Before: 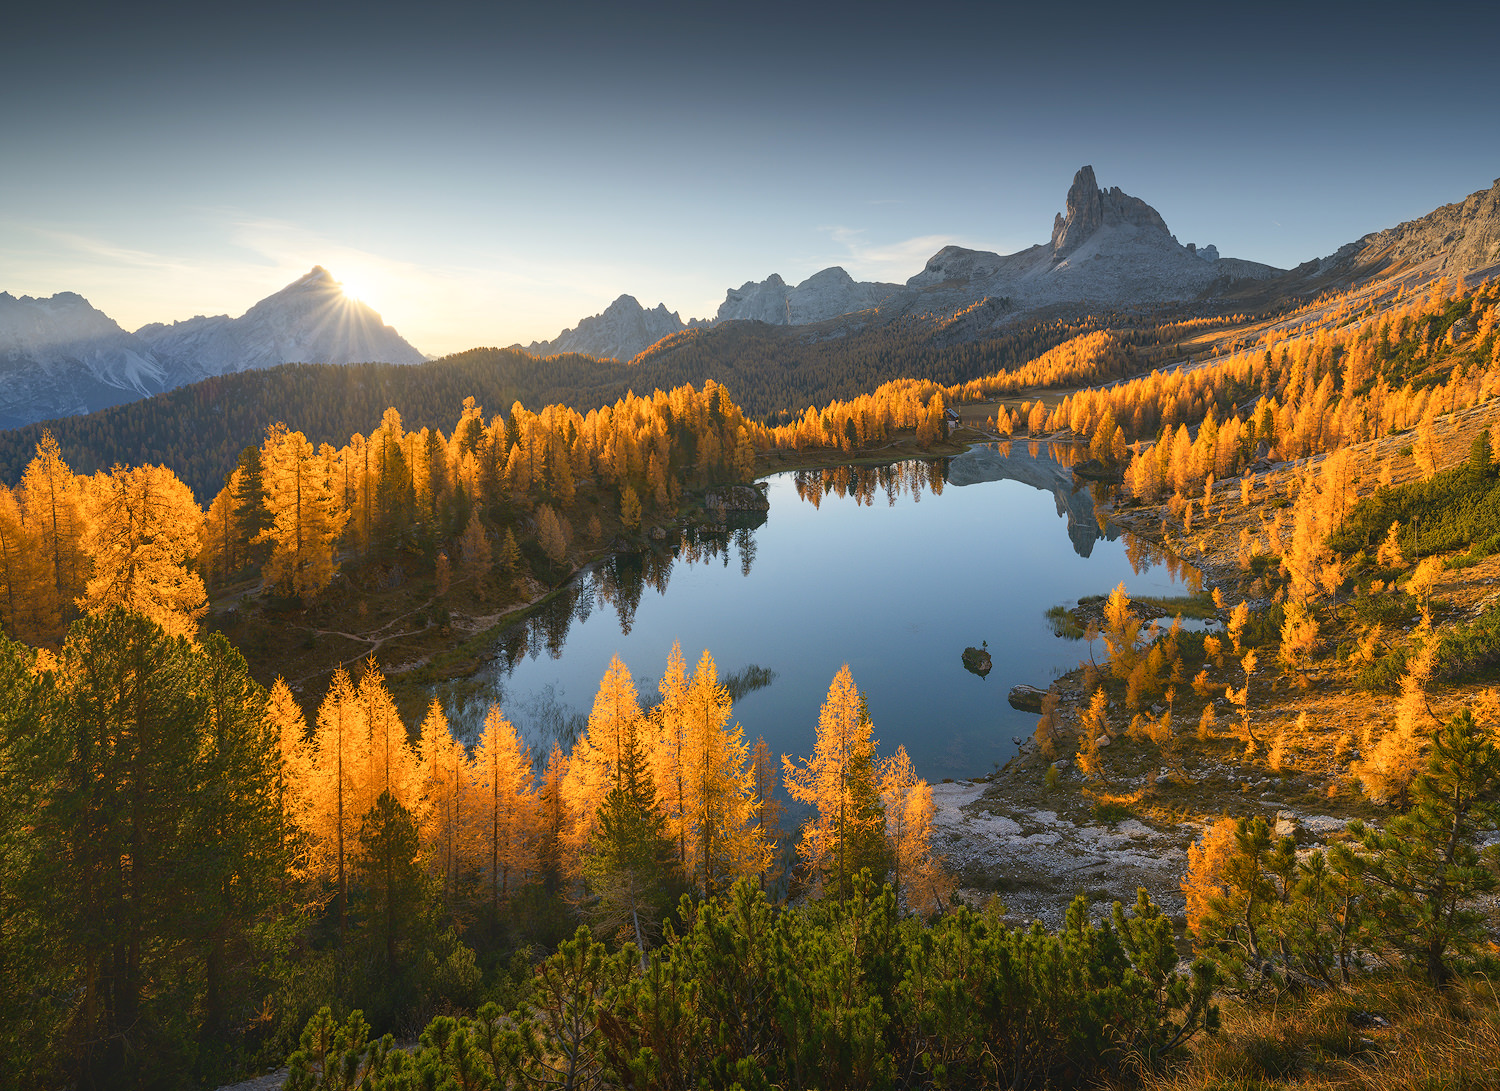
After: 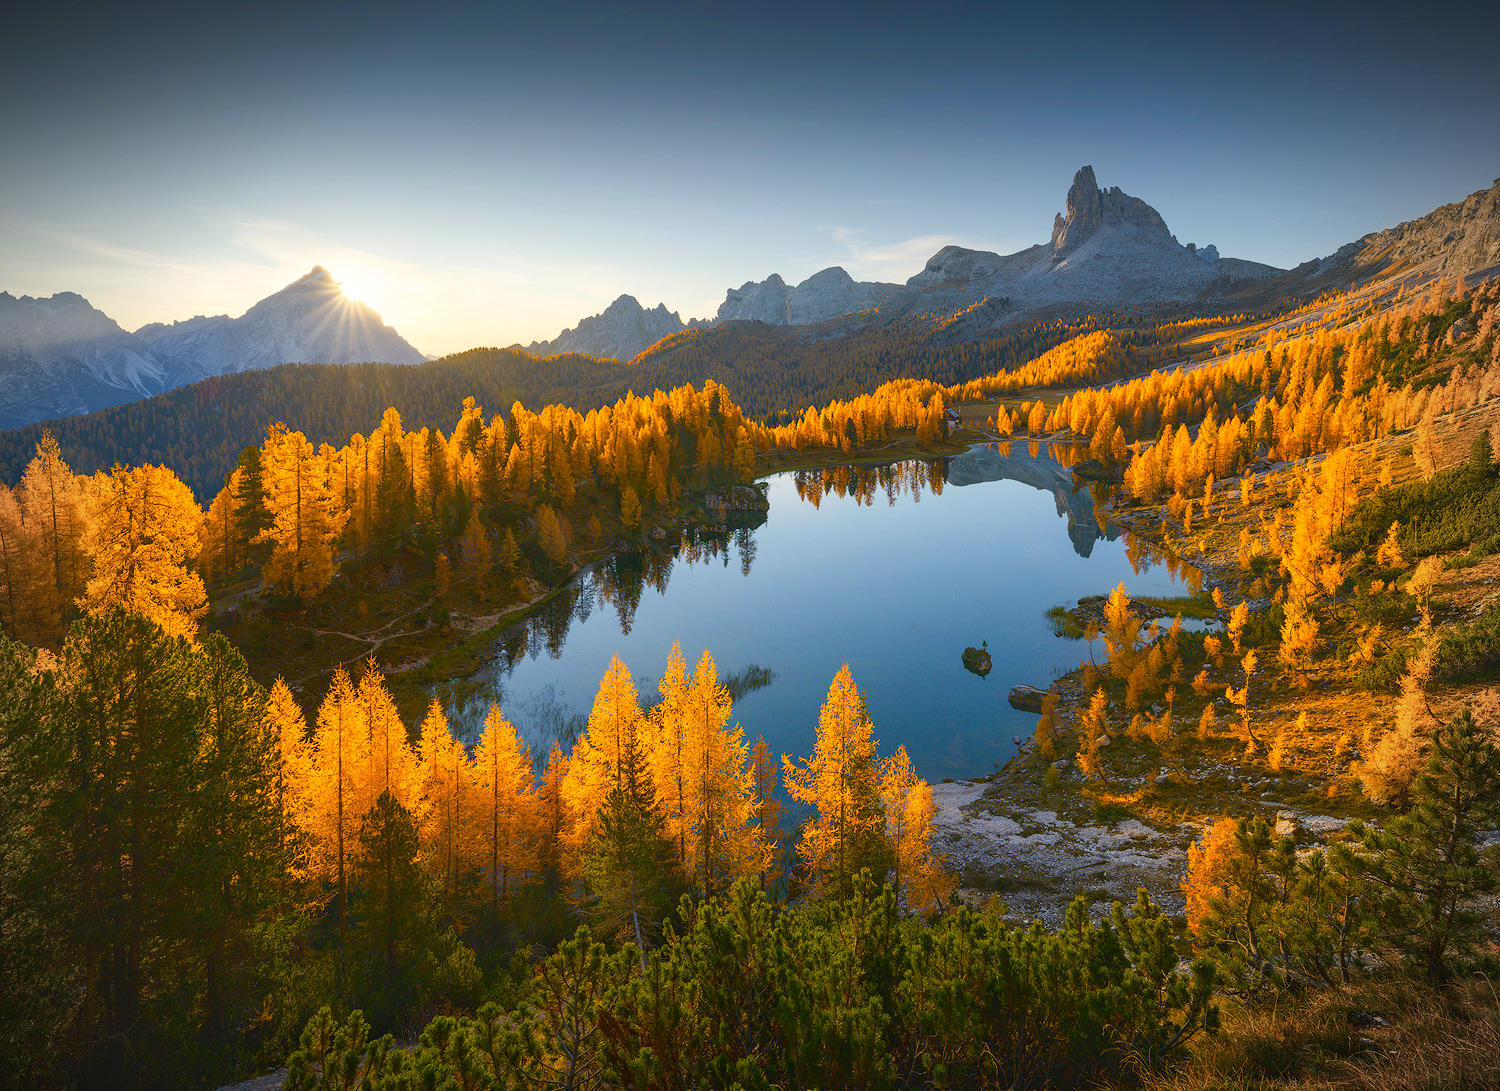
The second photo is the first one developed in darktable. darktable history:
color balance rgb: perceptual saturation grading › global saturation 35%, perceptual saturation grading › highlights -25%, perceptual saturation grading › shadows 50%
vignetting: on, module defaults
